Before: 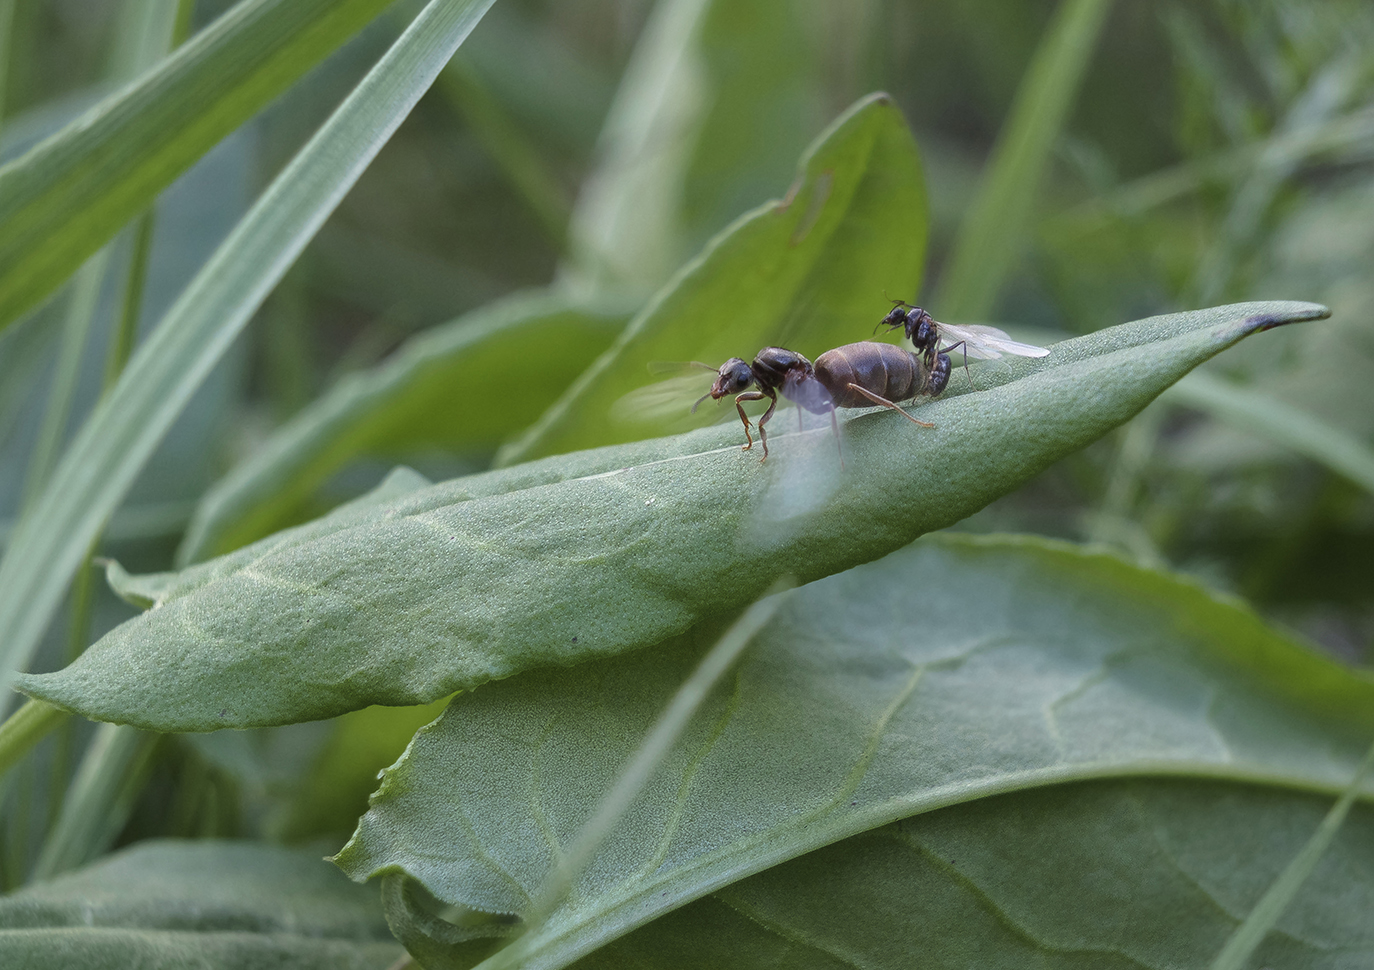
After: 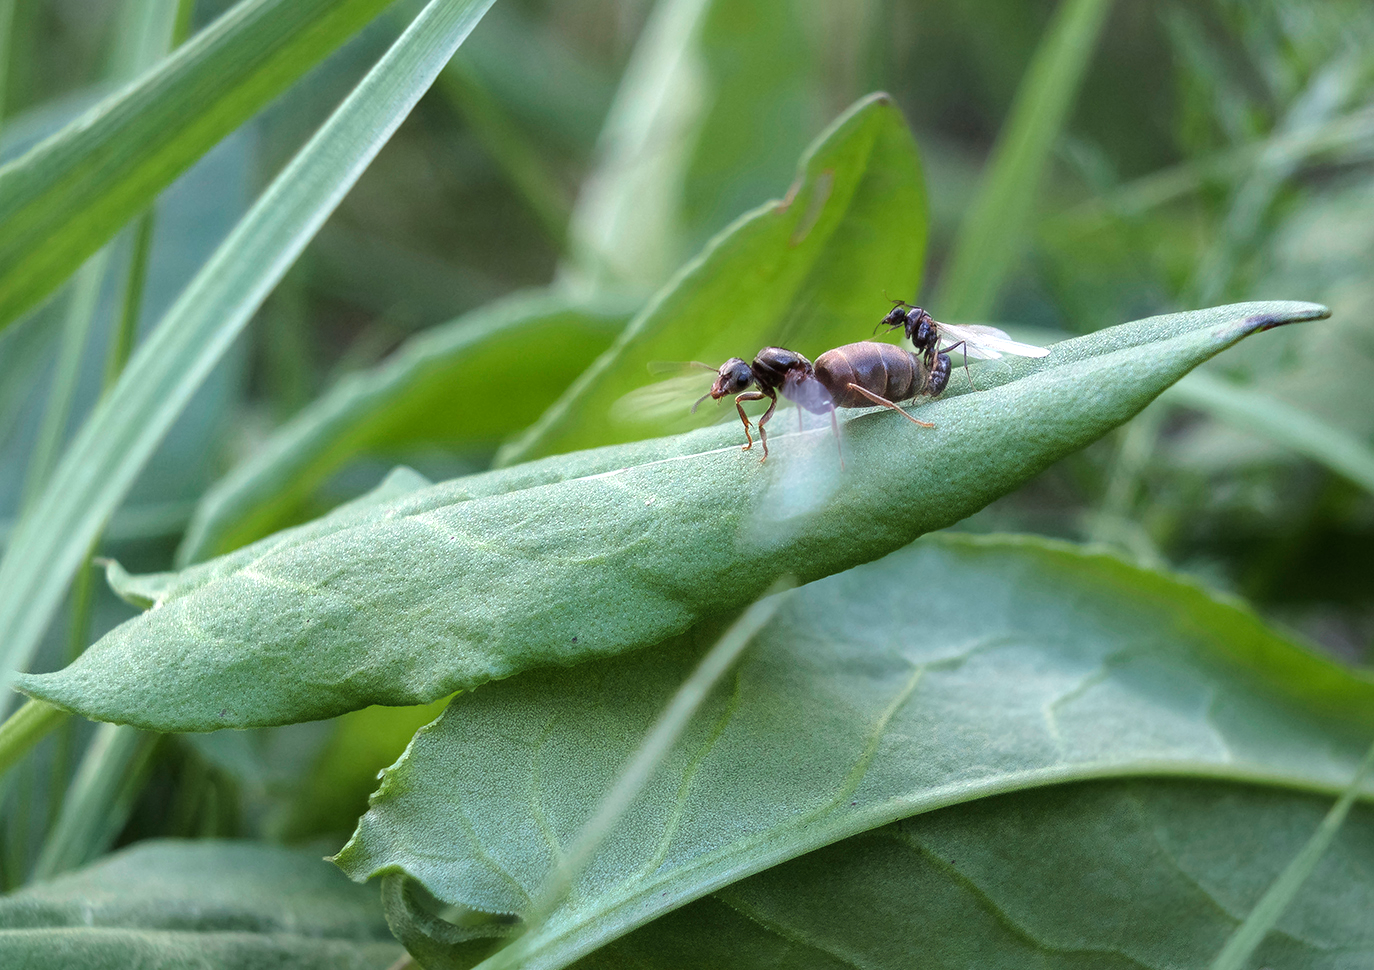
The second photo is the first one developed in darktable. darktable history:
tone equalizer: -8 EV -0.718 EV, -7 EV -0.704 EV, -6 EV -0.578 EV, -5 EV -0.408 EV, -3 EV 0.383 EV, -2 EV 0.6 EV, -1 EV 0.7 EV, +0 EV 0.772 EV, mask exposure compensation -0.508 EV
